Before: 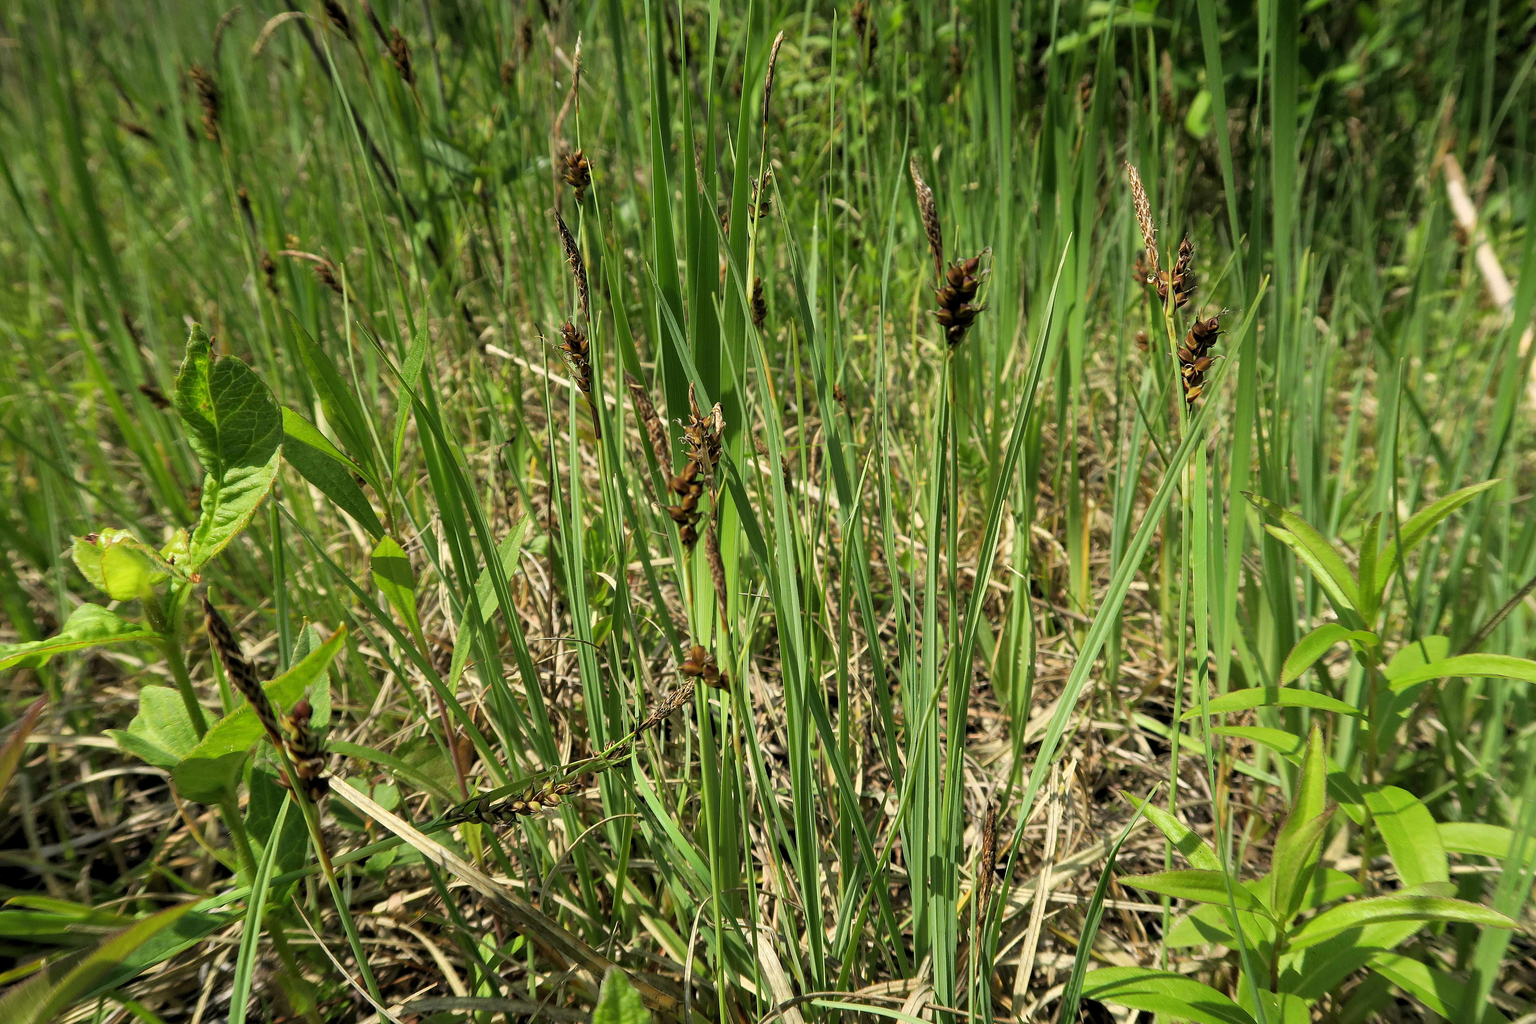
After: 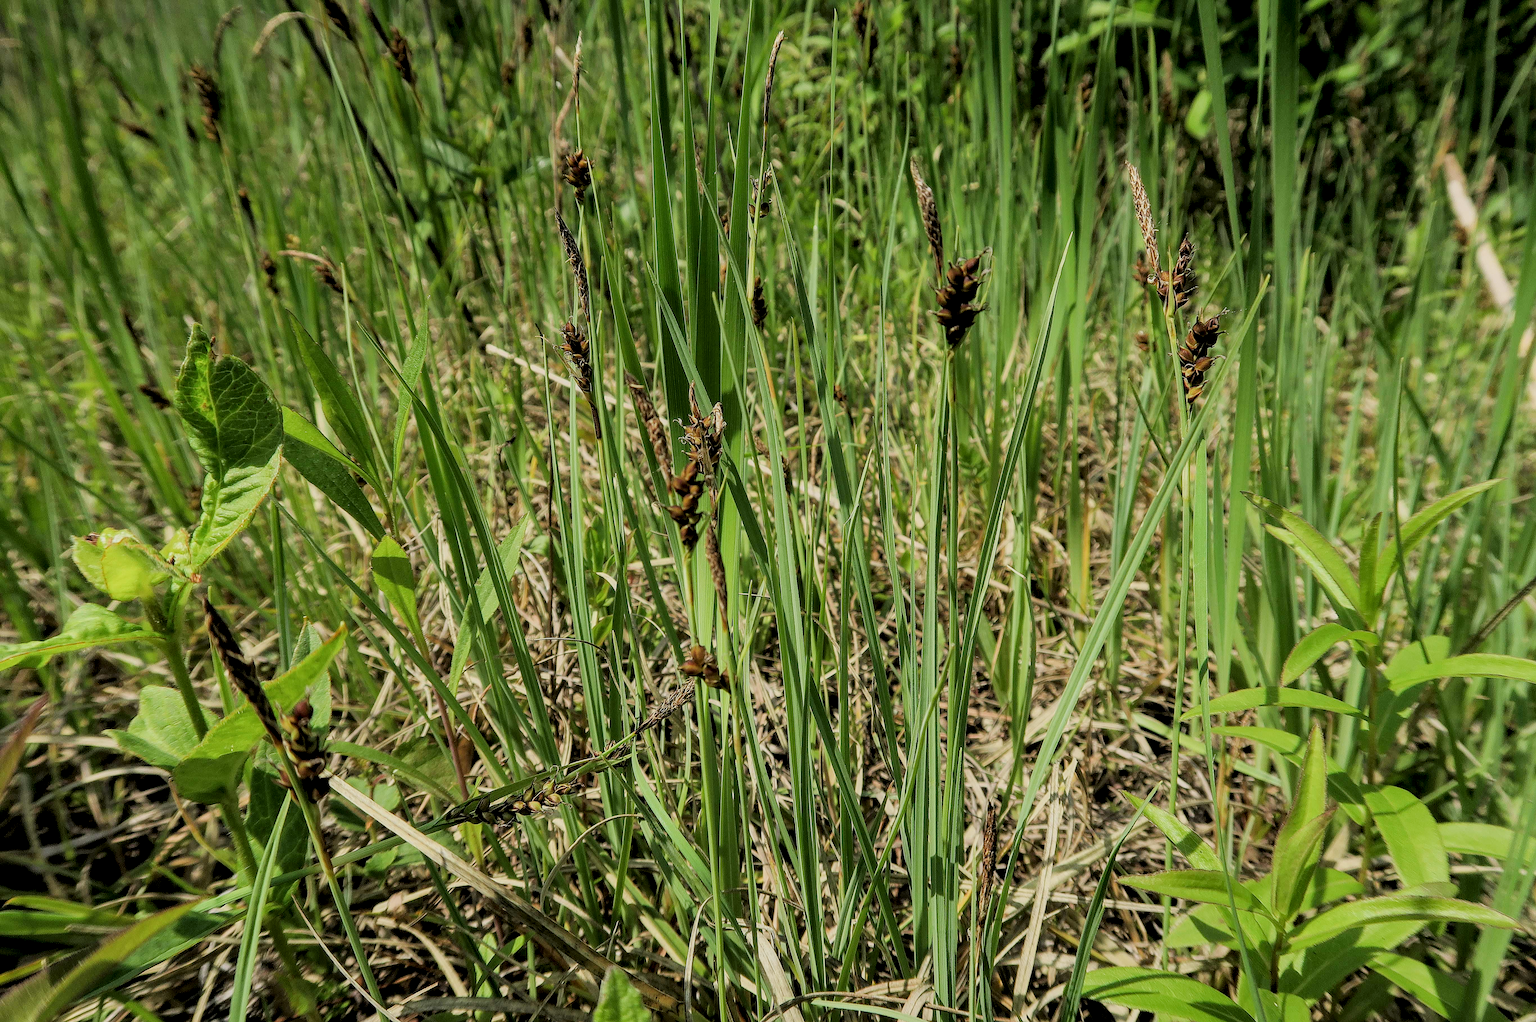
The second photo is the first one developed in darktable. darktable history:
local contrast: highlights 83%, shadows 81%
filmic rgb: black relative exposure -7.32 EV, white relative exposure 5.09 EV, hardness 3.2
sharpen: on, module defaults
crop: top 0.05%, bottom 0.098%
